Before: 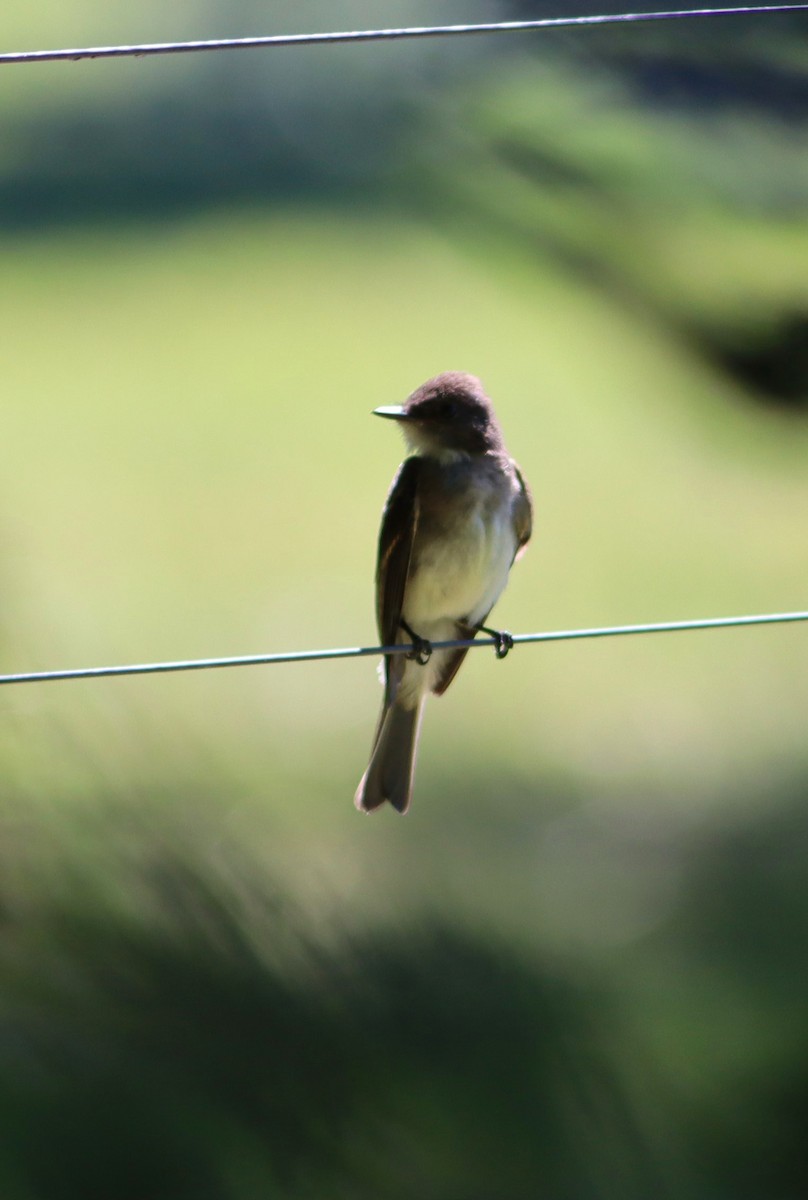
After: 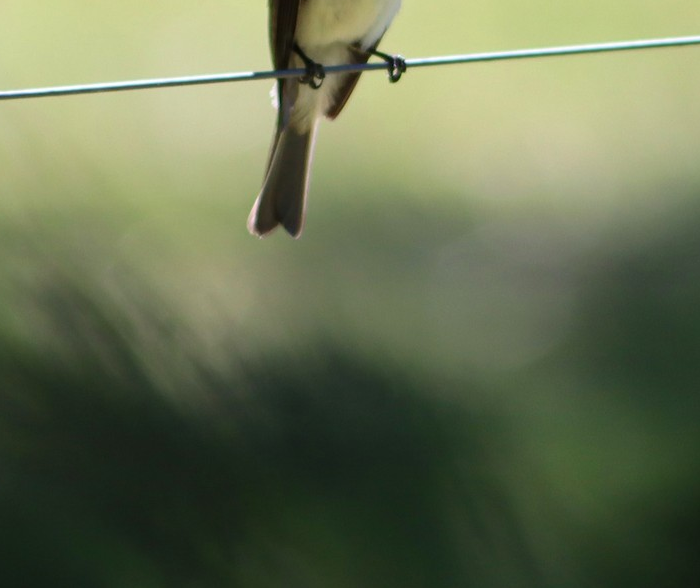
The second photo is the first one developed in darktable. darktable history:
crop and rotate: left 13.253%, top 48.079%, bottom 2.914%
